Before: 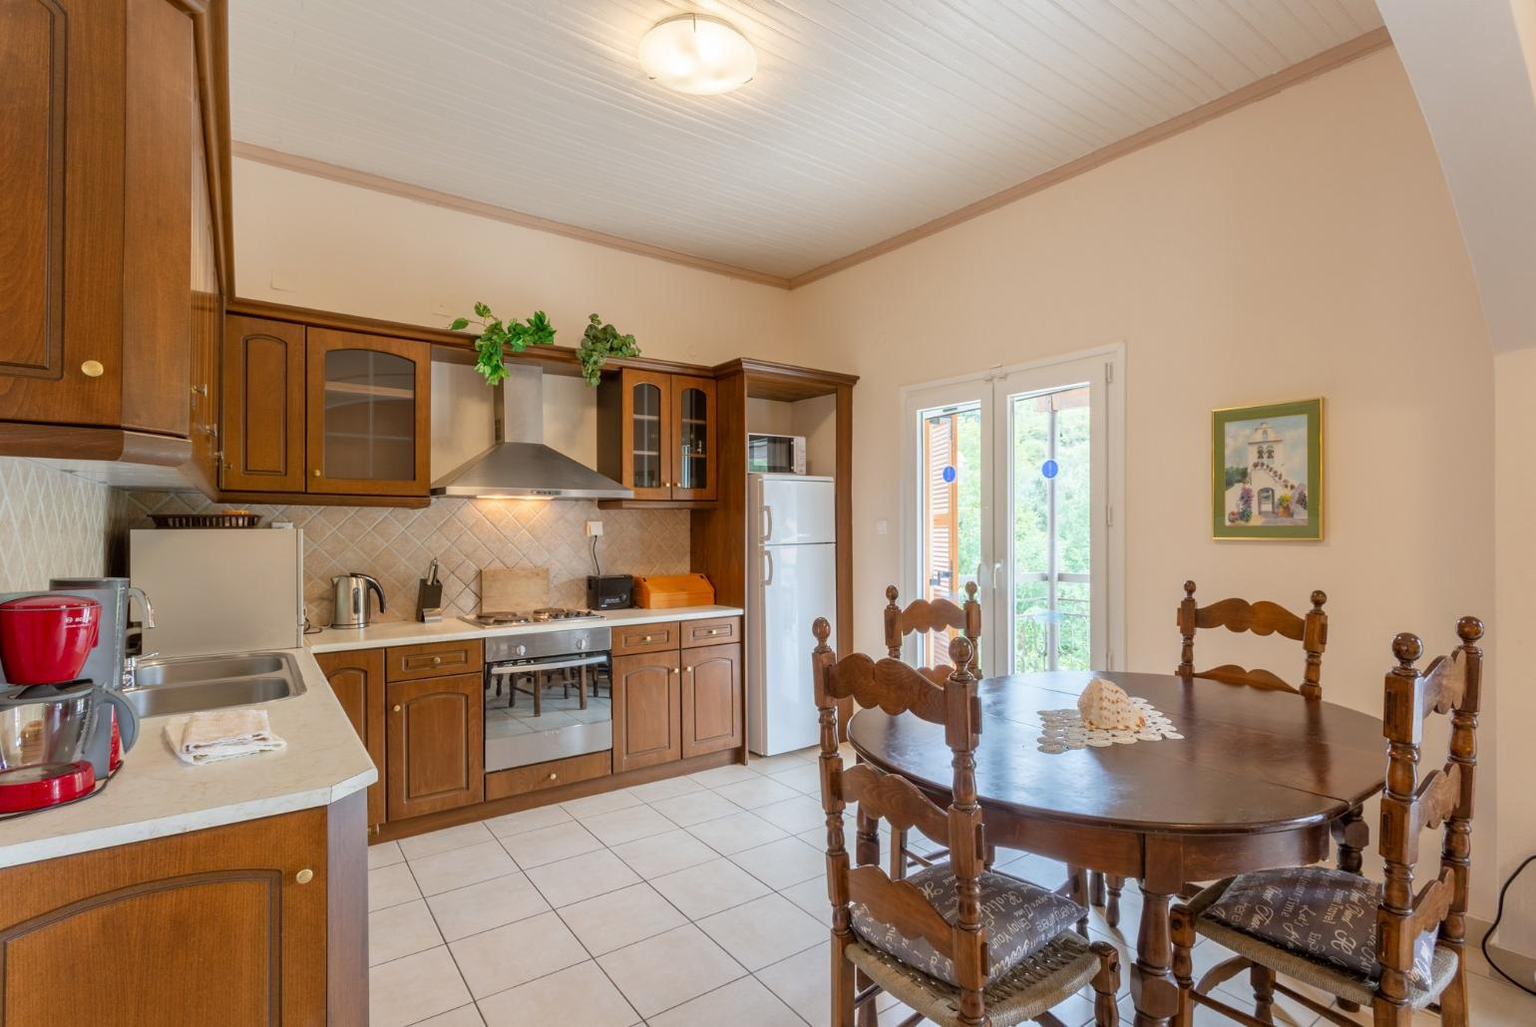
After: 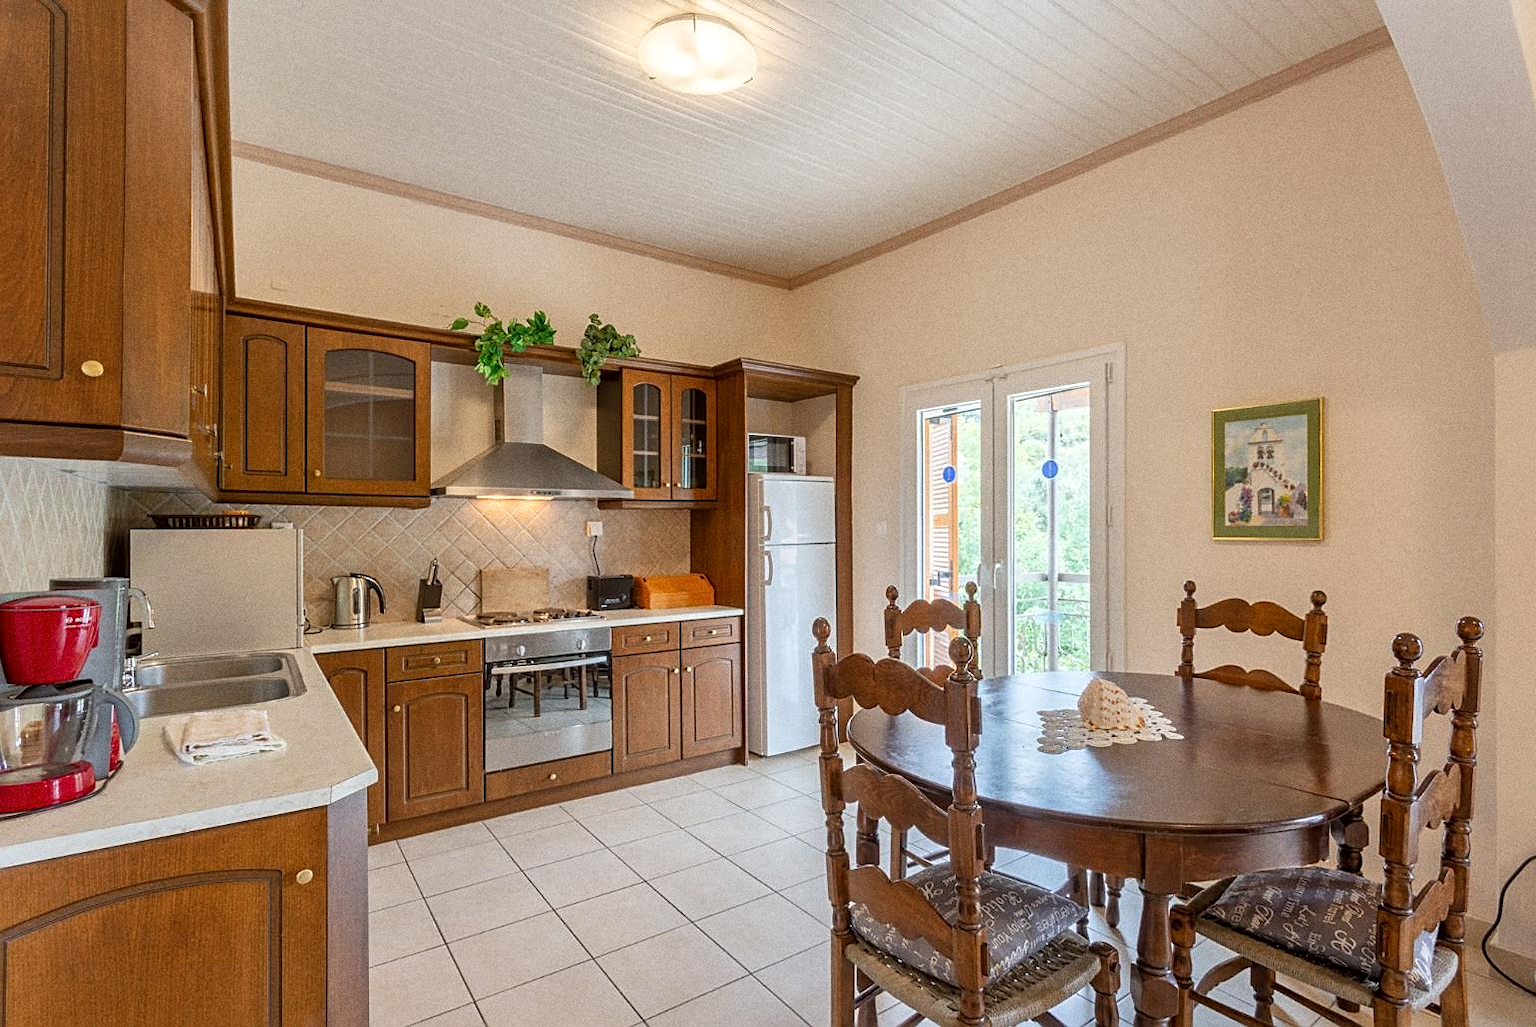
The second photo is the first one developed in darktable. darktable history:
grain: coarseness 8.68 ISO, strength 31.94%
sharpen: on, module defaults
local contrast: mode bilateral grid, contrast 20, coarseness 50, detail 120%, midtone range 0.2
